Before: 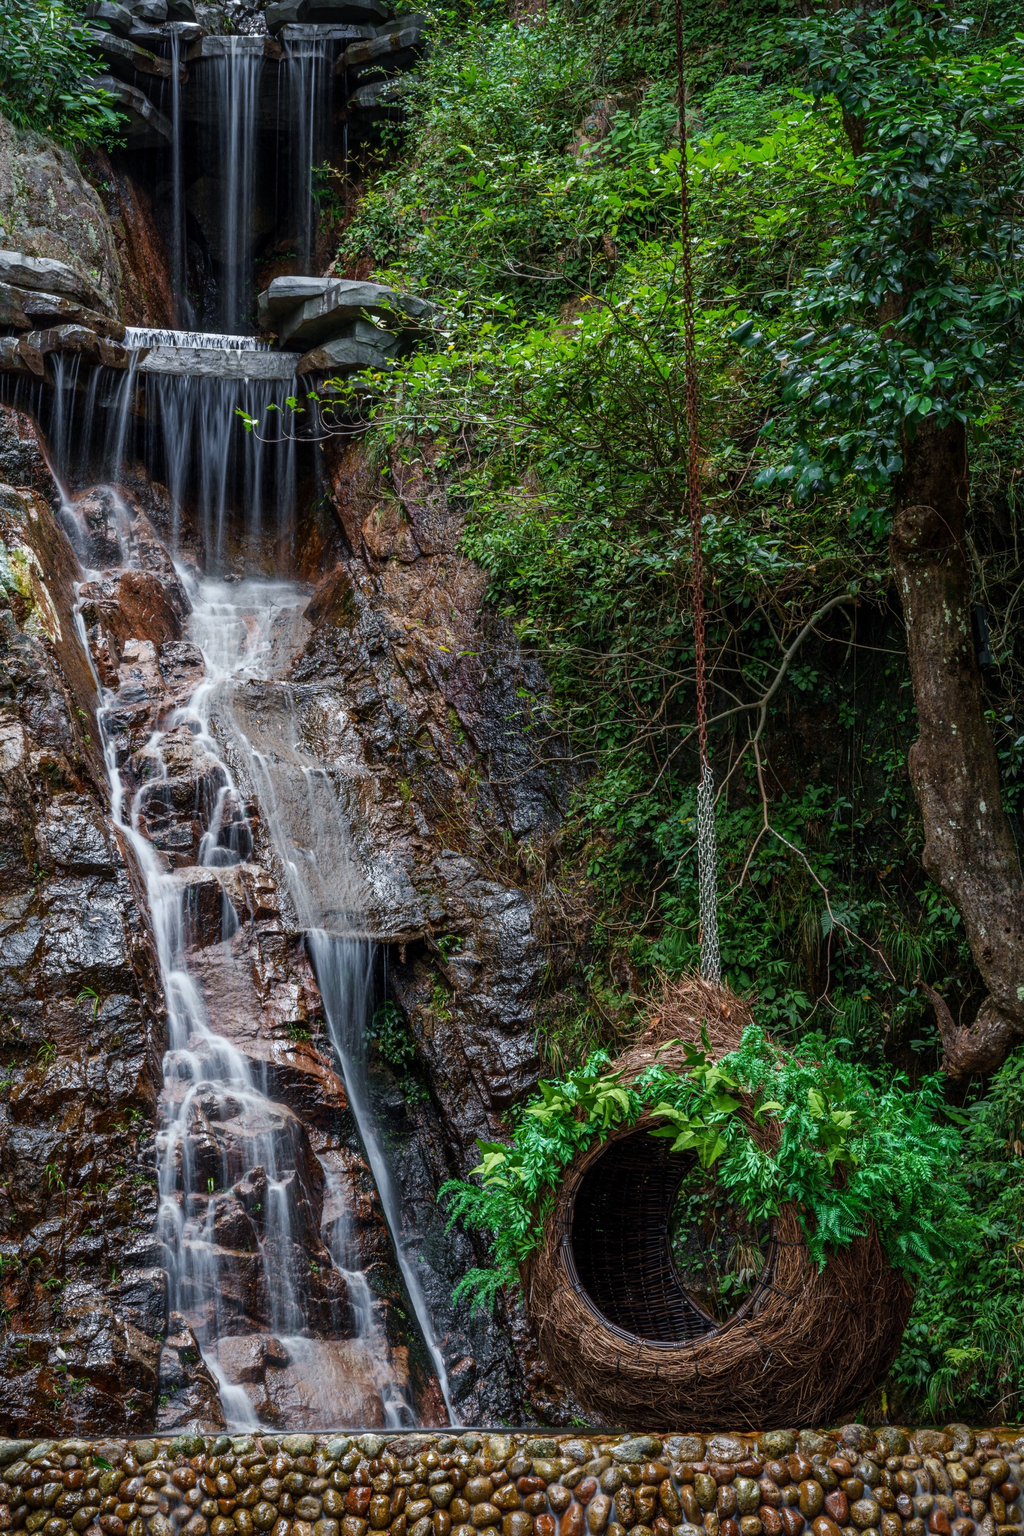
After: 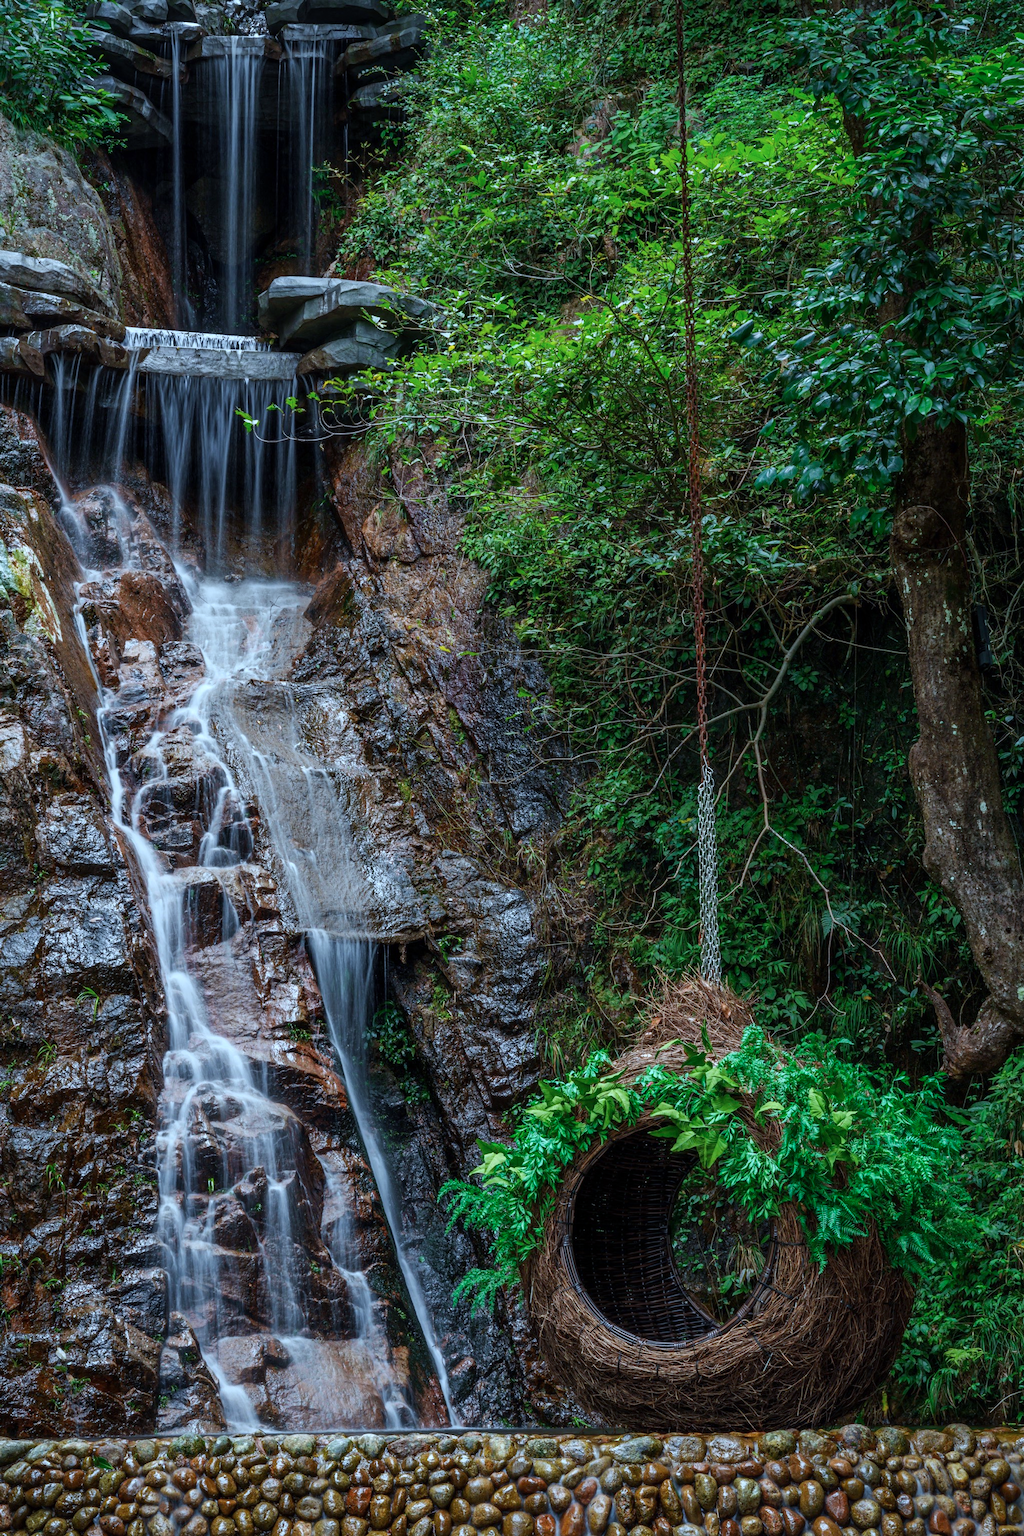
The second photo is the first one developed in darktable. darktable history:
color calibration: illuminant F (fluorescent), F source F9 (Cool White Deluxe 4150 K) – high CRI, x 0.374, y 0.373, temperature 4159.89 K, gamut compression 0.972
